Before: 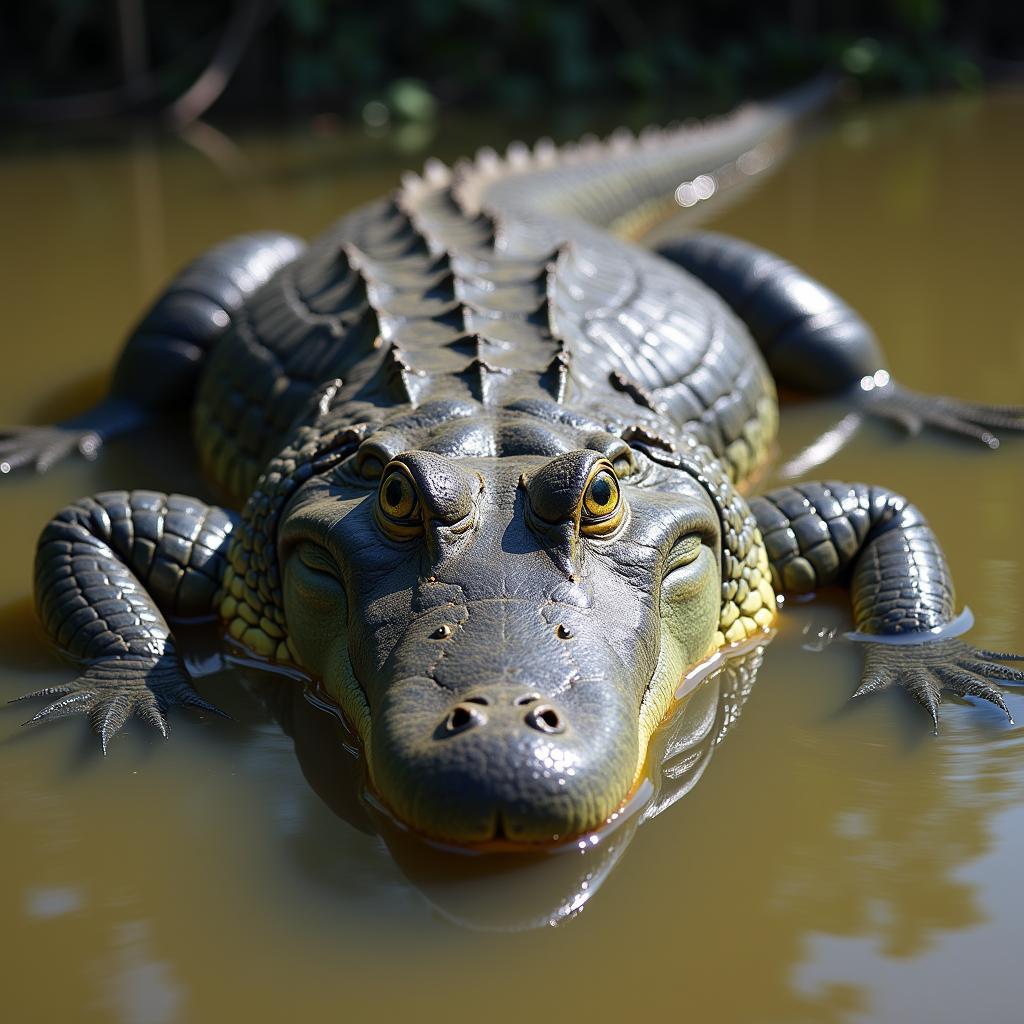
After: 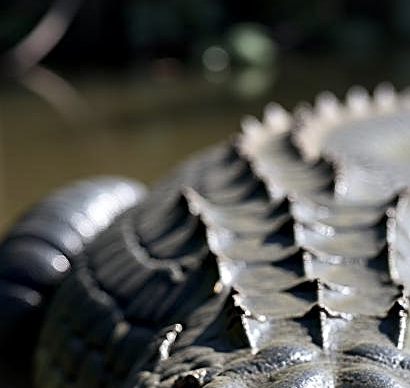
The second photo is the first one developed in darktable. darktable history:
local contrast: mode bilateral grid, contrast 50, coarseness 50, detail 150%, midtone range 0.2
sharpen: on, module defaults
crop: left 15.681%, top 5.428%, right 44.239%, bottom 56.615%
contrast brightness saturation: contrast 0.097, saturation -0.289
